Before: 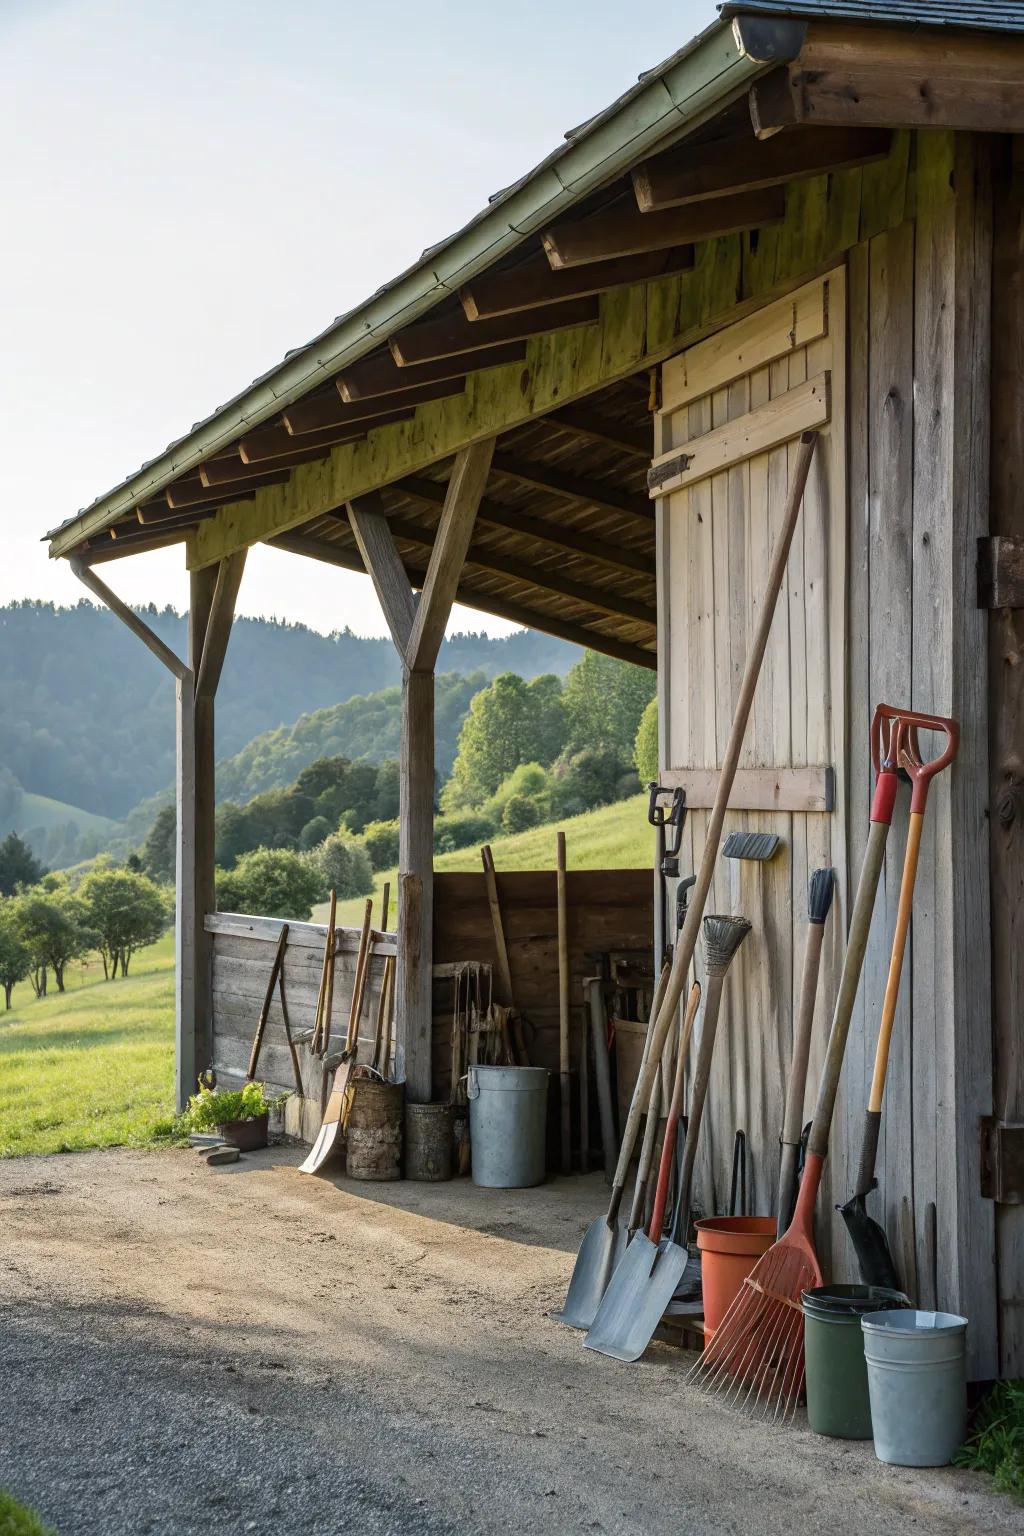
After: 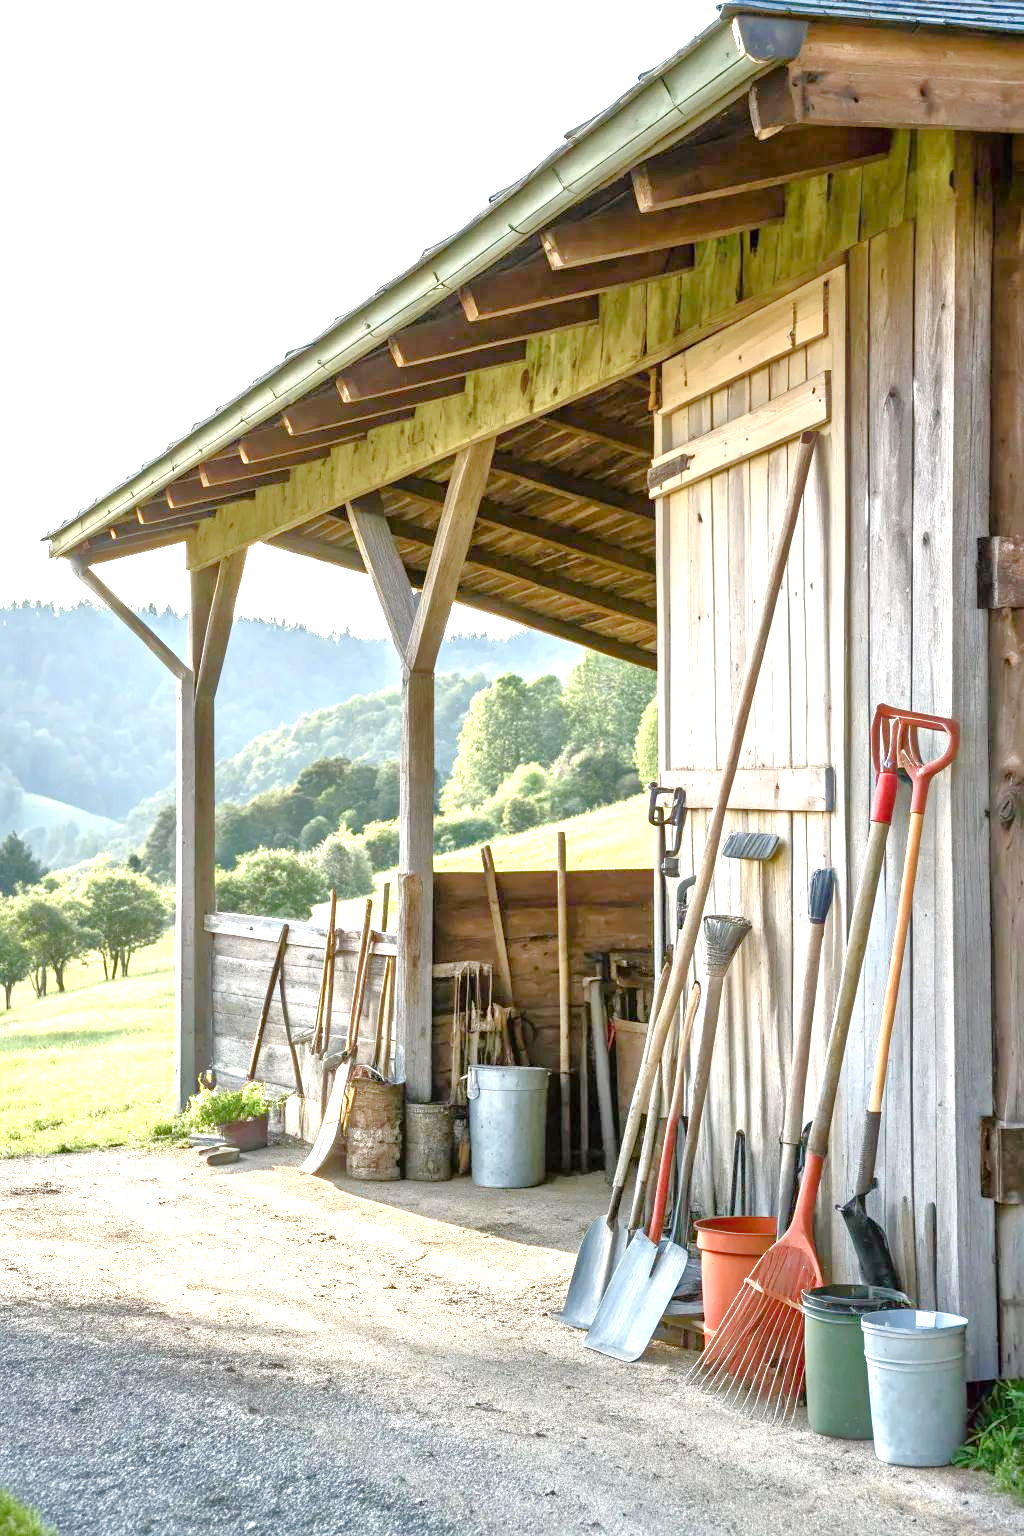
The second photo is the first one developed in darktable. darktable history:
color balance rgb: shadows lift › chroma 0.944%, shadows lift › hue 112.85°, perceptual saturation grading › global saturation 20%, perceptual saturation grading › highlights -48.95%, perceptual saturation grading › shadows 25.914%, global vibrance 9.176%
exposure: black level correction 0, exposure 1.471 EV, compensate highlight preservation false
tone equalizer: -7 EV 0.141 EV, -6 EV 0.57 EV, -5 EV 1.11 EV, -4 EV 1.35 EV, -3 EV 1.14 EV, -2 EV 0.6 EV, -1 EV 0.15 EV, luminance estimator HSV value / RGB max
